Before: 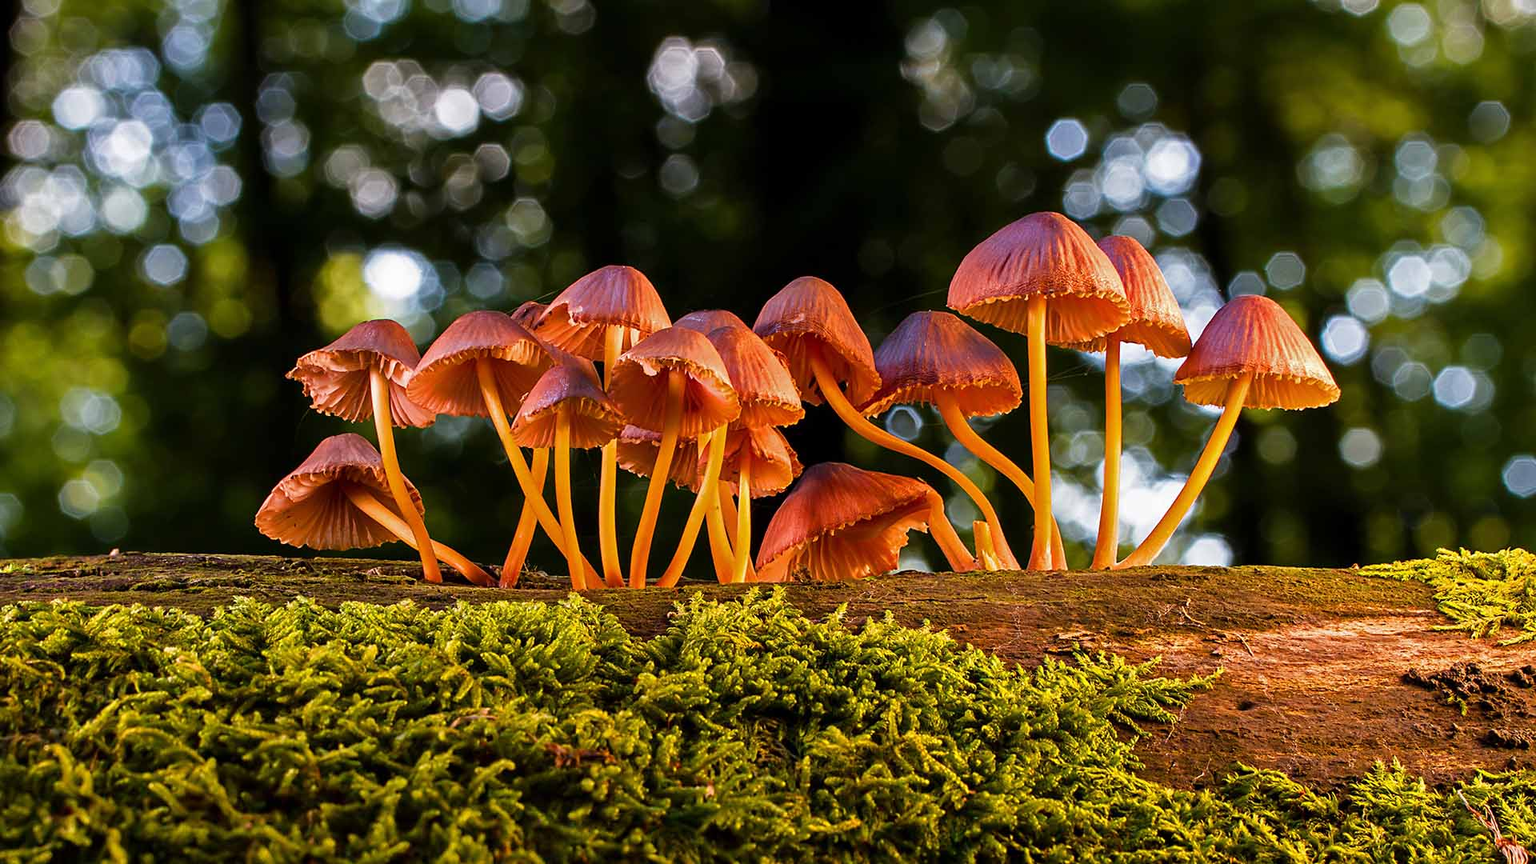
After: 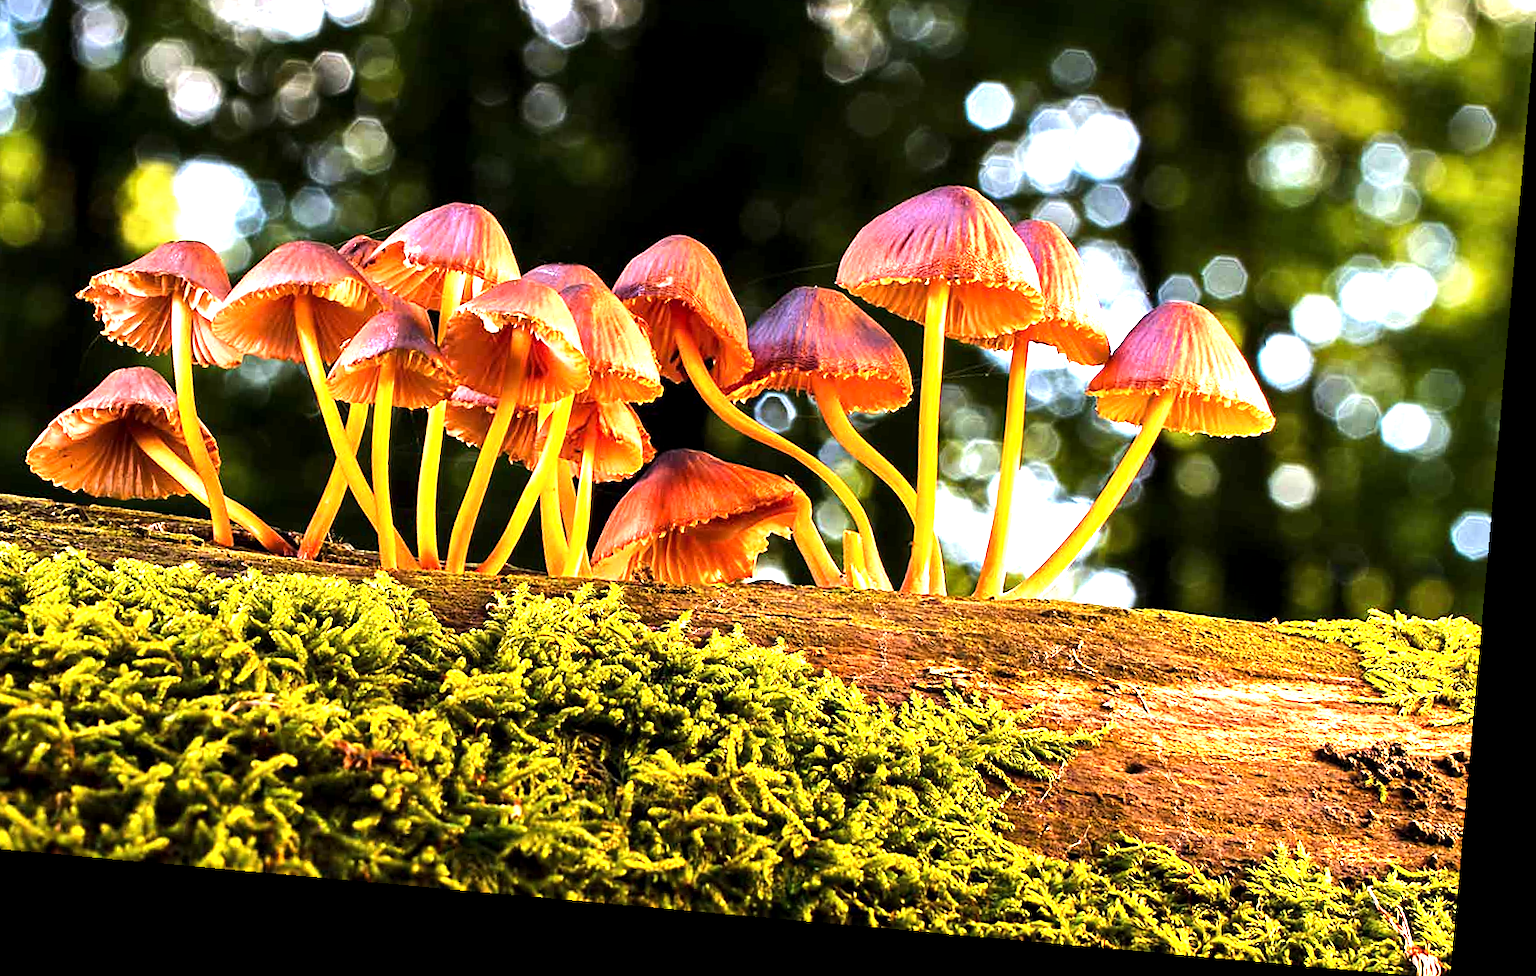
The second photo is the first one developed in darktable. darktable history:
rotate and perspective: rotation 5.12°, automatic cropping off
local contrast: highlights 100%, shadows 100%, detail 120%, midtone range 0.2
crop: left 16.315%, top 14.246%
exposure: exposure 1.137 EV, compensate highlight preservation false
tone equalizer: -8 EV -0.75 EV, -7 EV -0.7 EV, -6 EV -0.6 EV, -5 EV -0.4 EV, -3 EV 0.4 EV, -2 EV 0.6 EV, -1 EV 0.7 EV, +0 EV 0.75 EV, edges refinement/feathering 500, mask exposure compensation -1.57 EV, preserve details no
shadows and highlights: shadows 4.1, highlights -17.6, soften with gaussian
